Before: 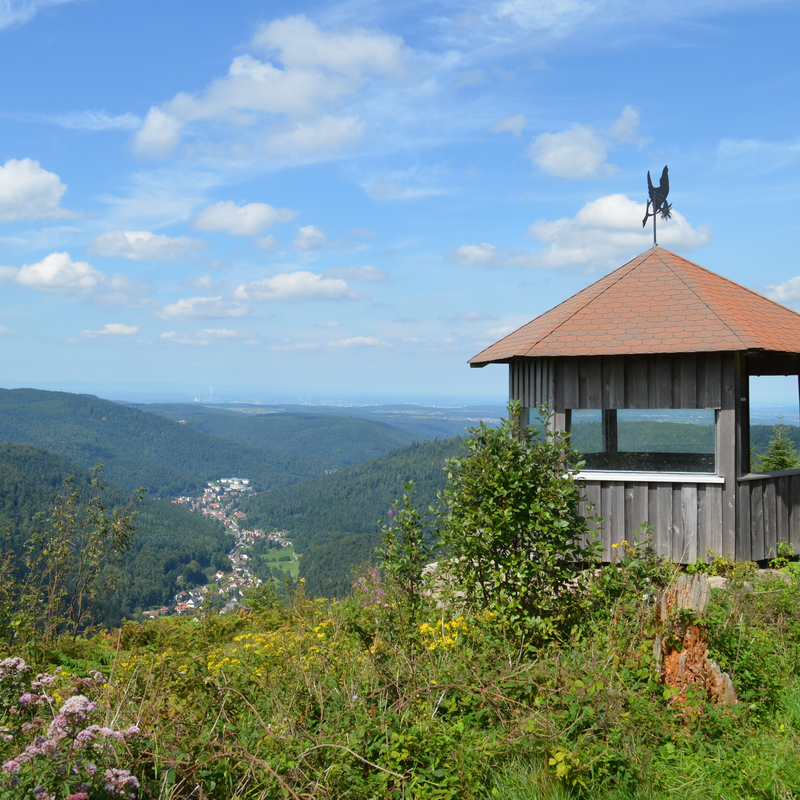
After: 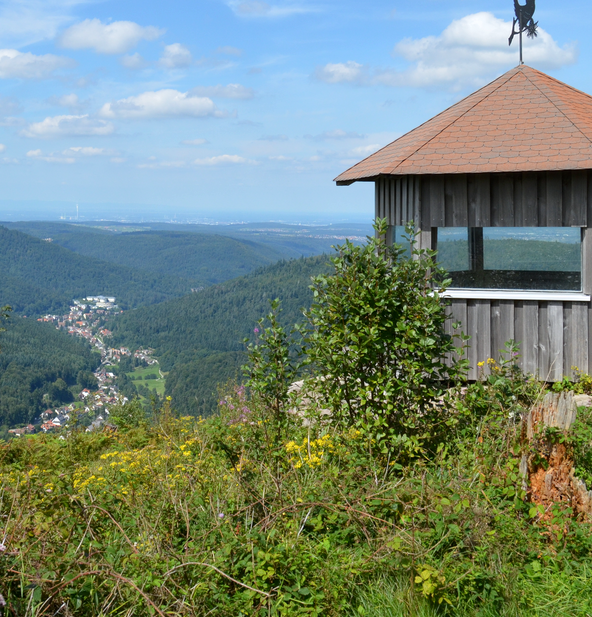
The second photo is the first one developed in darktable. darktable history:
crop: left 16.871%, top 22.857%, right 9.116%
local contrast: highlights 100%, shadows 100%, detail 120%, midtone range 0.2
white balance: red 0.988, blue 1.017
